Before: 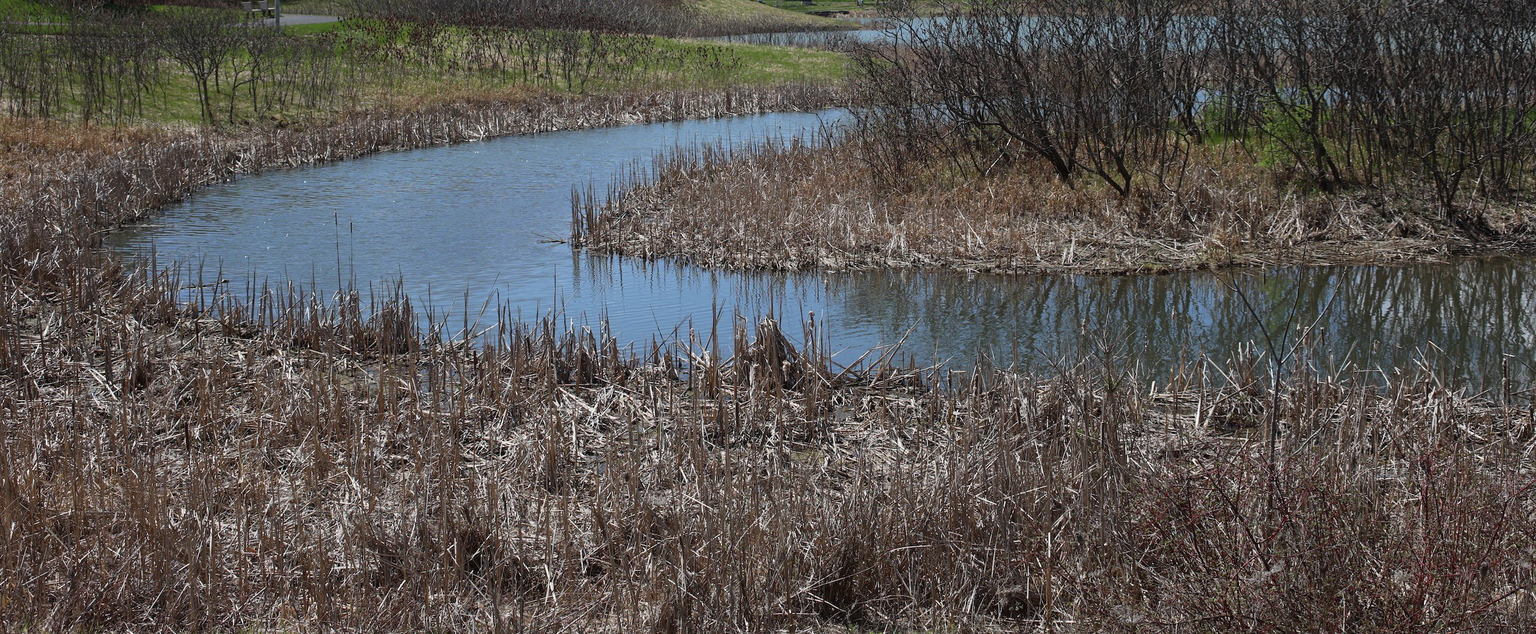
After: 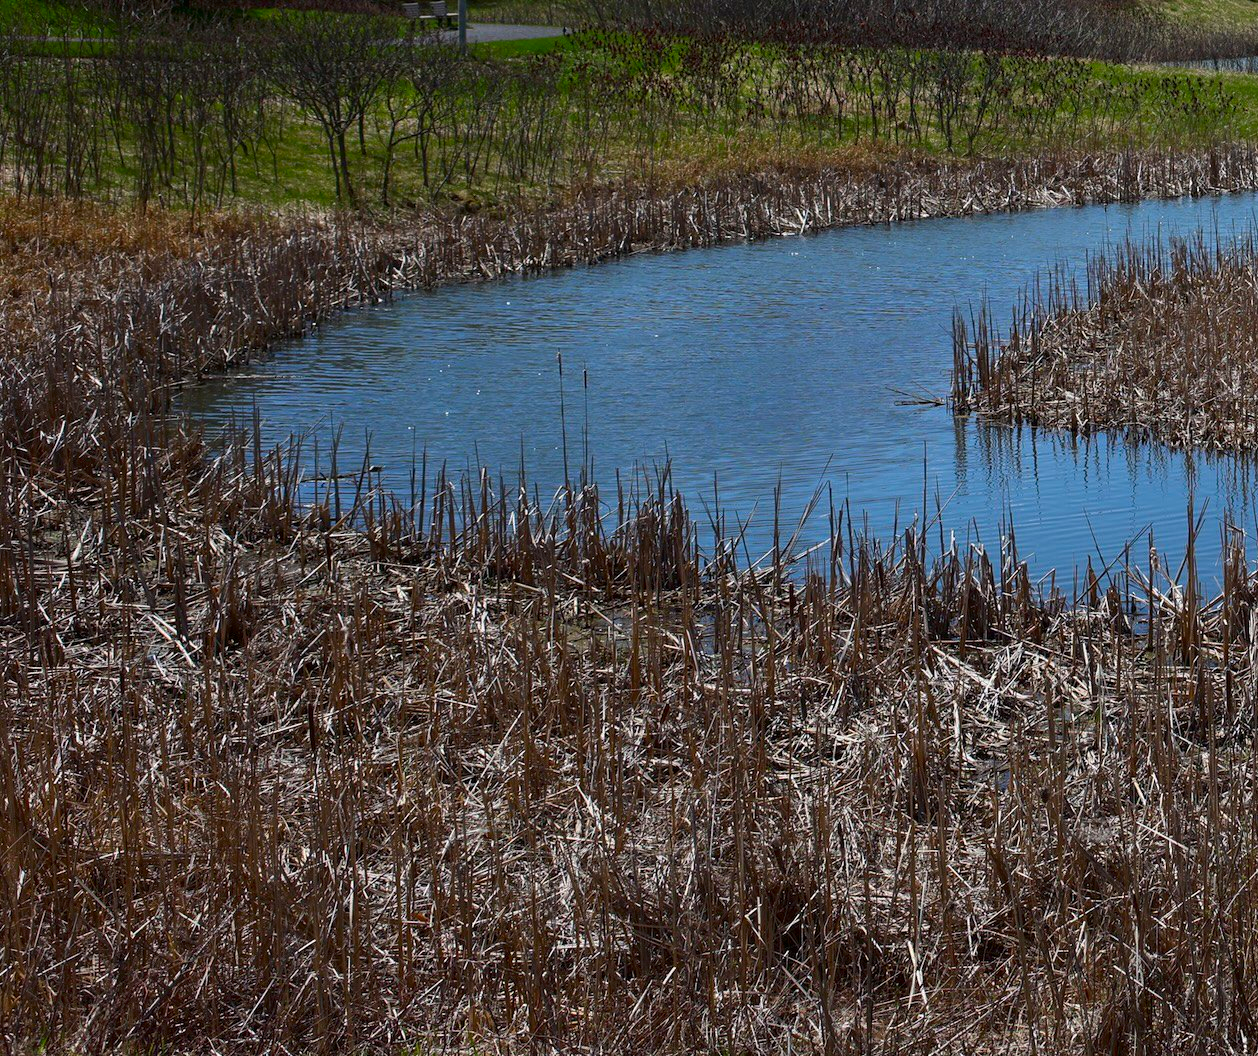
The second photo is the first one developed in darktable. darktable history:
color balance rgb: perceptual saturation grading › global saturation 20%, global vibrance 20%
crop and rotate: left 0%, top 0%, right 50.845%
contrast brightness saturation: contrast 0.07, brightness -0.14, saturation 0.11
